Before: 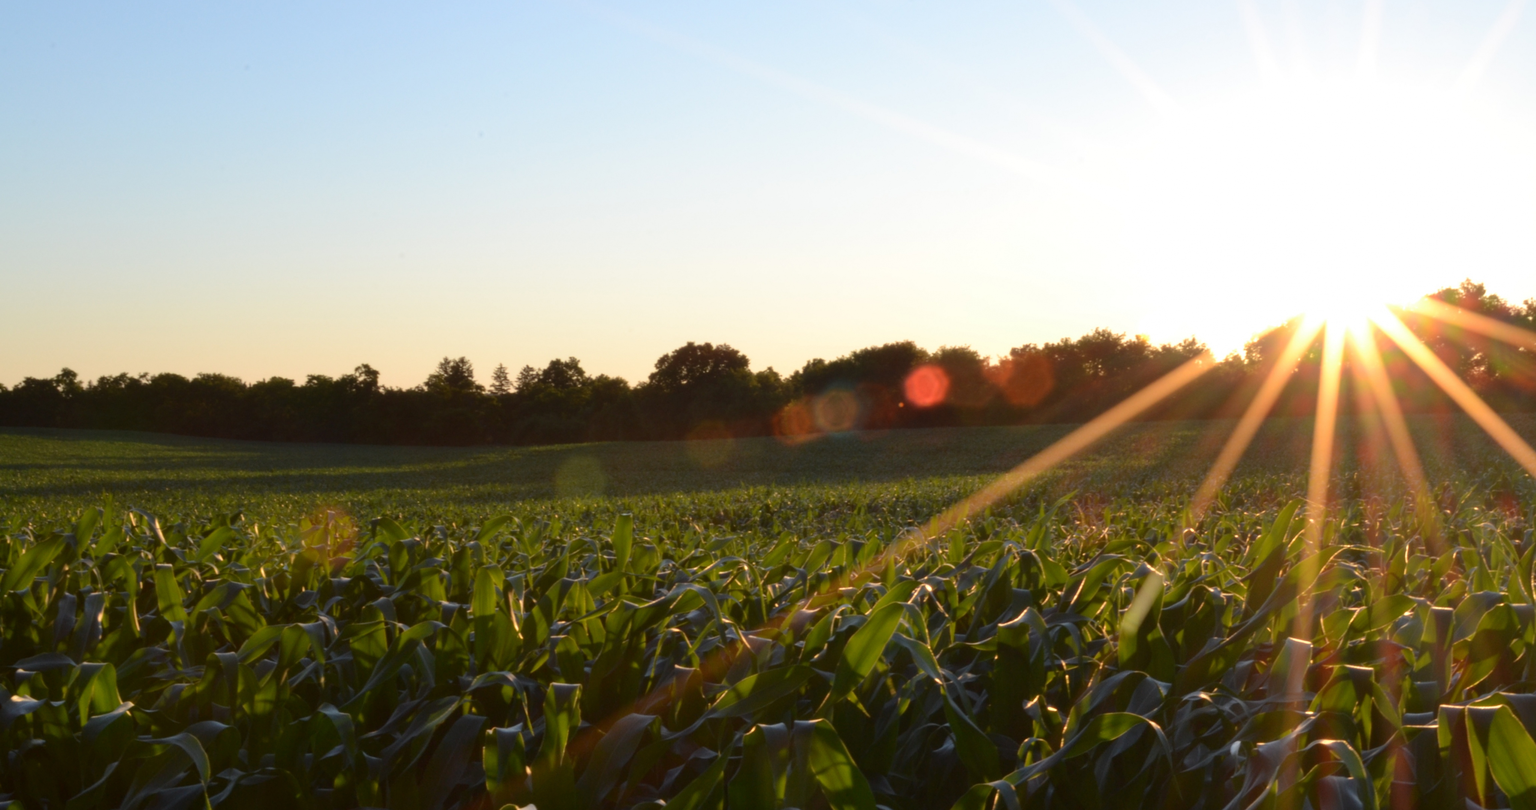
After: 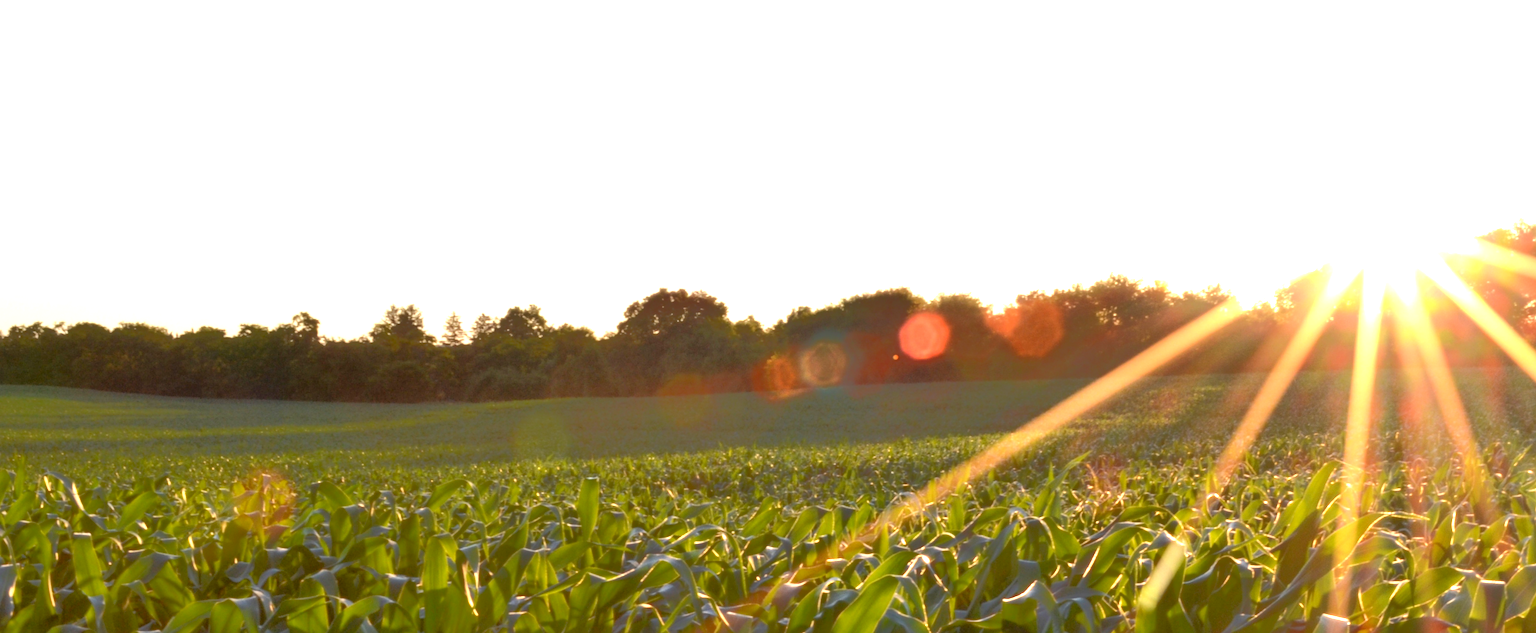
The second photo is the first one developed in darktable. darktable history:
tone equalizer: -8 EV -0.534 EV, -7 EV -0.342 EV, -6 EV -0.068 EV, -5 EV 0.405 EV, -4 EV 0.979 EV, -3 EV 0.782 EV, -2 EV -0.008 EV, -1 EV 0.131 EV, +0 EV -0.035 EV
crop: left 5.878%, top 10.051%, right 3.502%, bottom 19.104%
exposure: black level correction 0.002, exposure 1.316 EV, compensate exposure bias true, compensate highlight preservation false
